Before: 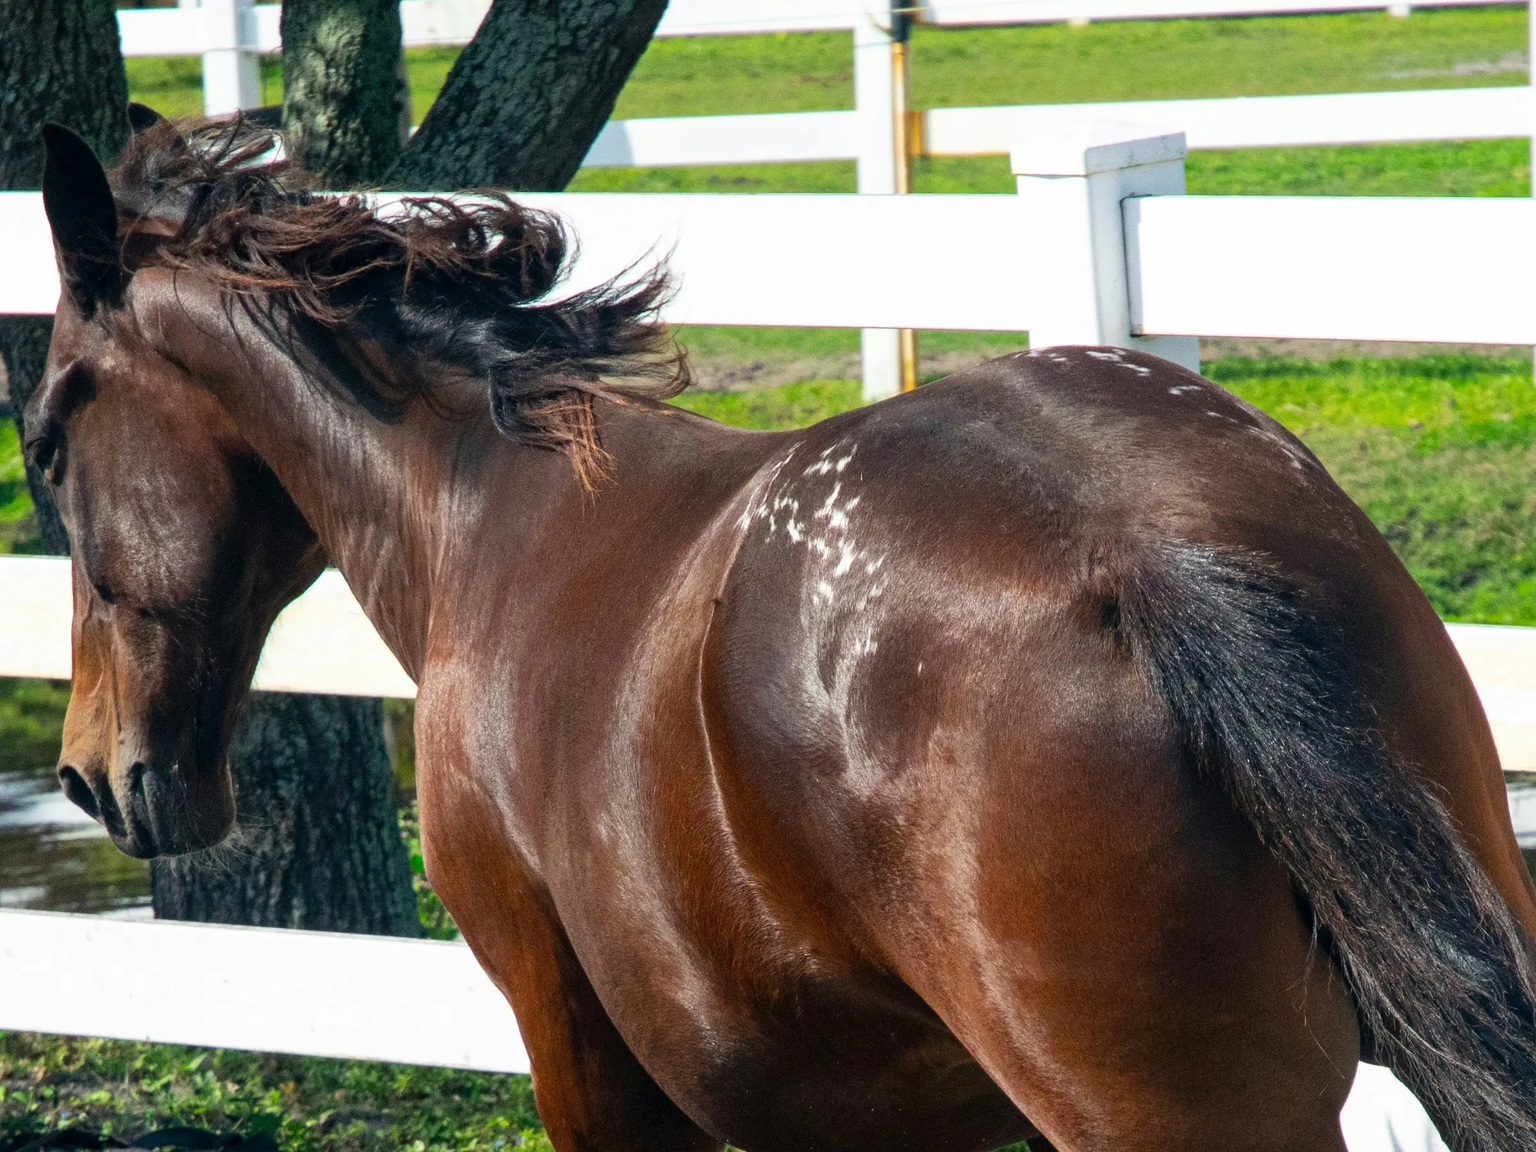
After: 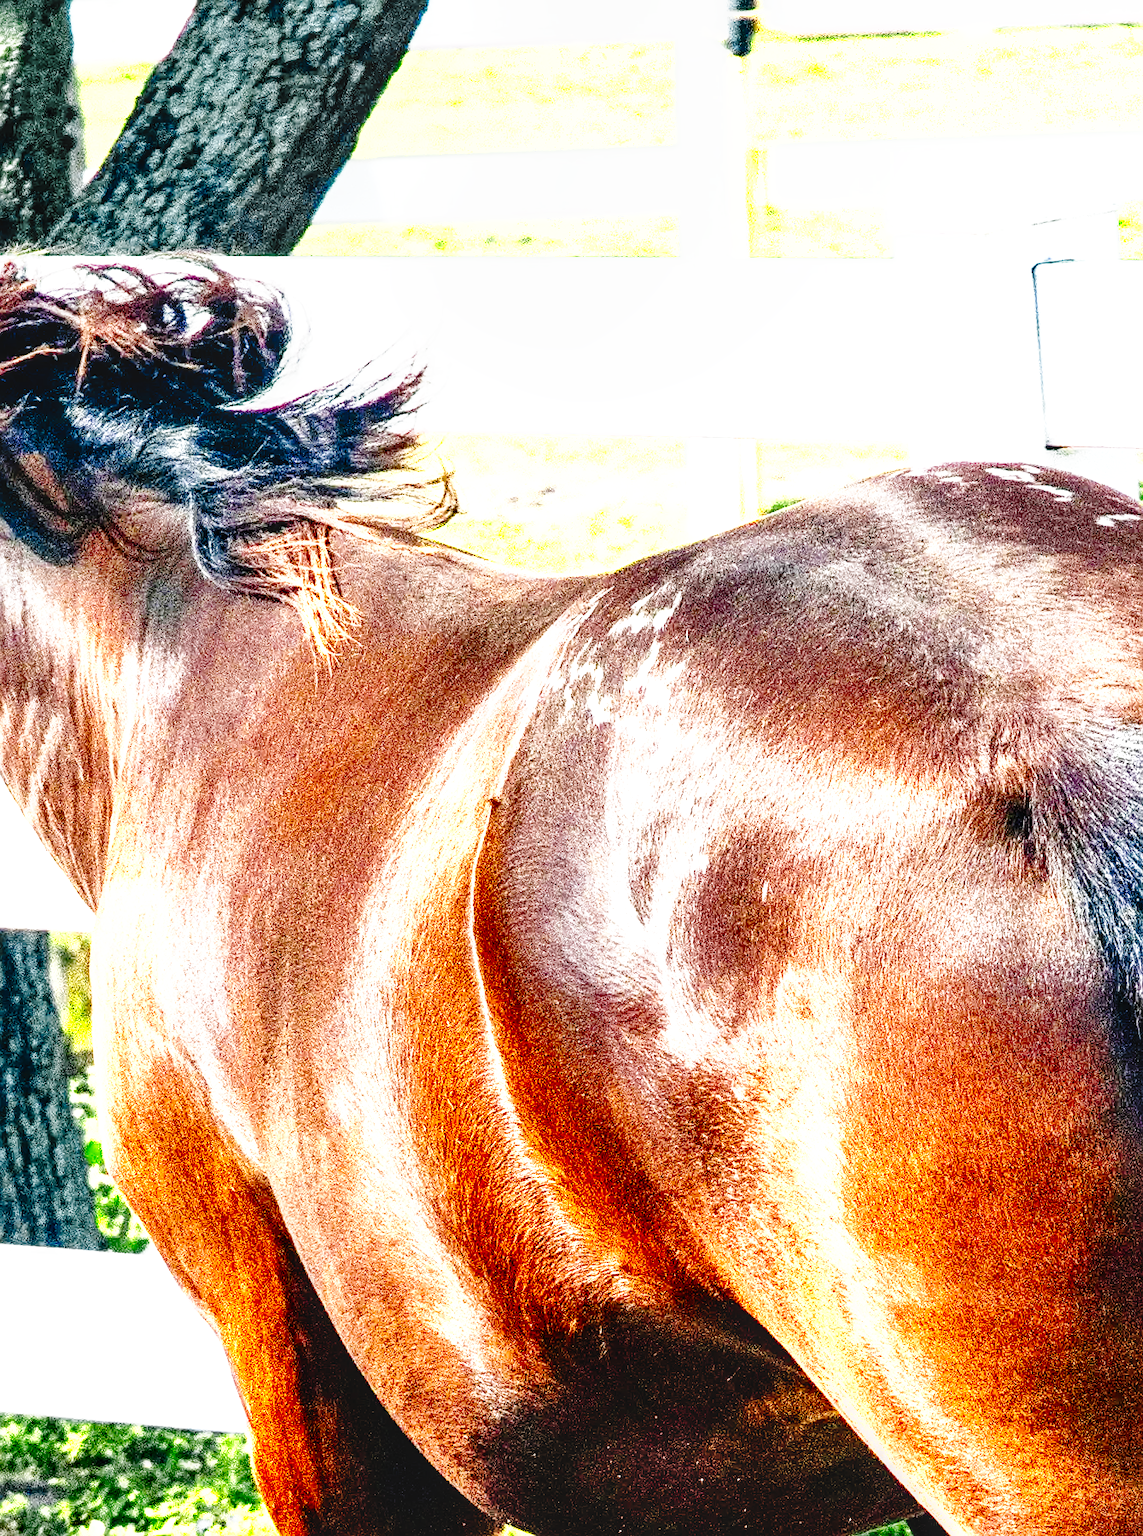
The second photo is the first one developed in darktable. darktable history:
tone curve: curves: ch0 [(0, 0.016) (0.11, 0.039) (0.259, 0.235) (0.383, 0.437) (0.499, 0.597) (0.733, 0.867) (0.843, 0.948) (1, 1)], preserve colors none
sharpen: on, module defaults
crop and rotate: left 22.571%, right 21.559%
exposure: exposure 1.226 EV, compensate highlight preservation false
base curve: curves: ch0 [(0, 0) (0.028, 0.03) (0.121, 0.232) (0.46, 0.748) (0.859, 0.968) (1, 1)], preserve colors none
shadows and highlights: white point adjustment 1.02, soften with gaussian
color zones: curves: ch0 [(0.004, 0.305) (0.261, 0.623) (0.389, 0.399) (0.708, 0.571) (0.947, 0.34)]; ch1 [(0.025, 0.645) (0.229, 0.584) (0.326, 0.551) (0.484, 0.262) (0.757, 0.643)], mix 29.92%
local contrast: on, module defaults
